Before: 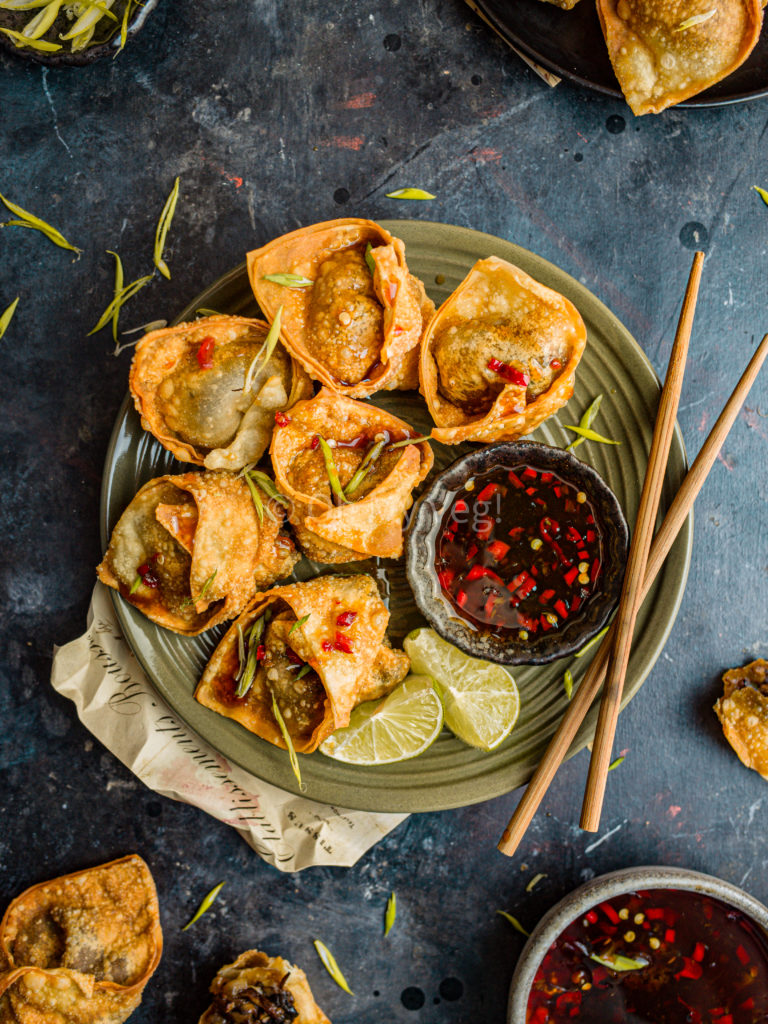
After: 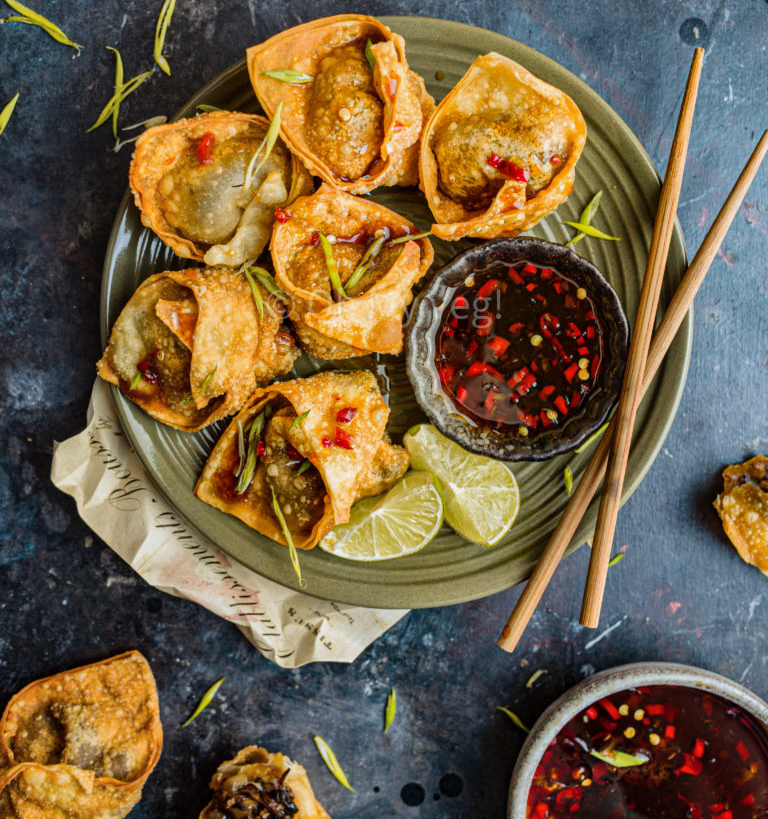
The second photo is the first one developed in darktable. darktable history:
white balance: red 0.967, blue 1.049
shadows and highlights: shadows 49, highlights -41, soften with gaussian
crop and rotate: top 19.998%
